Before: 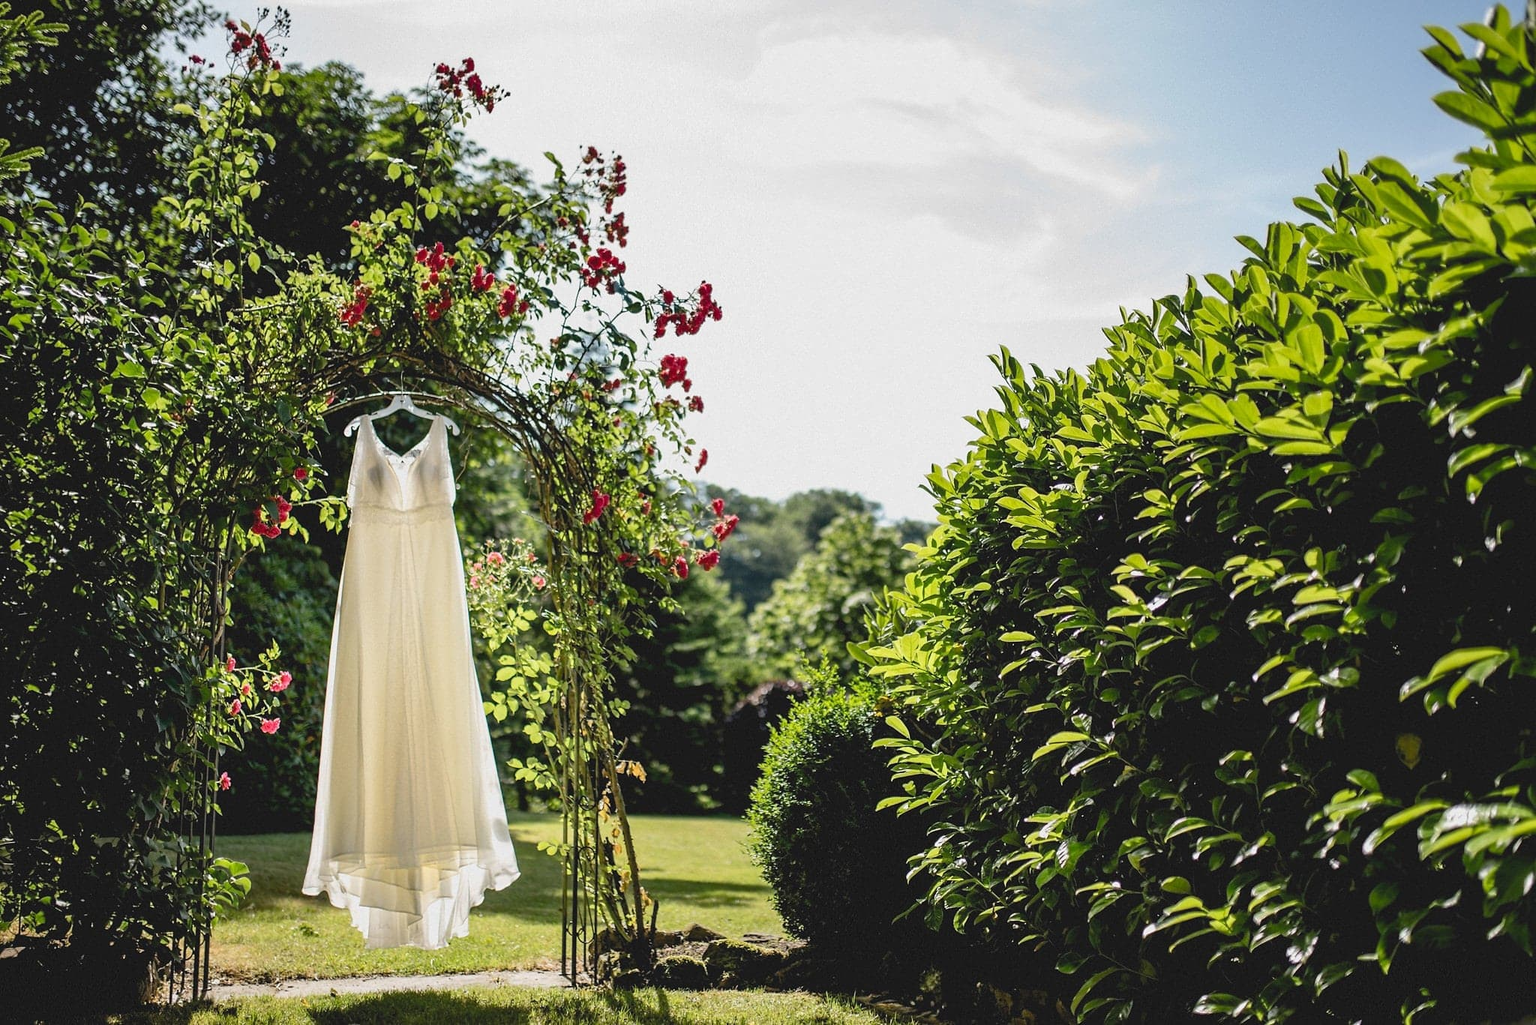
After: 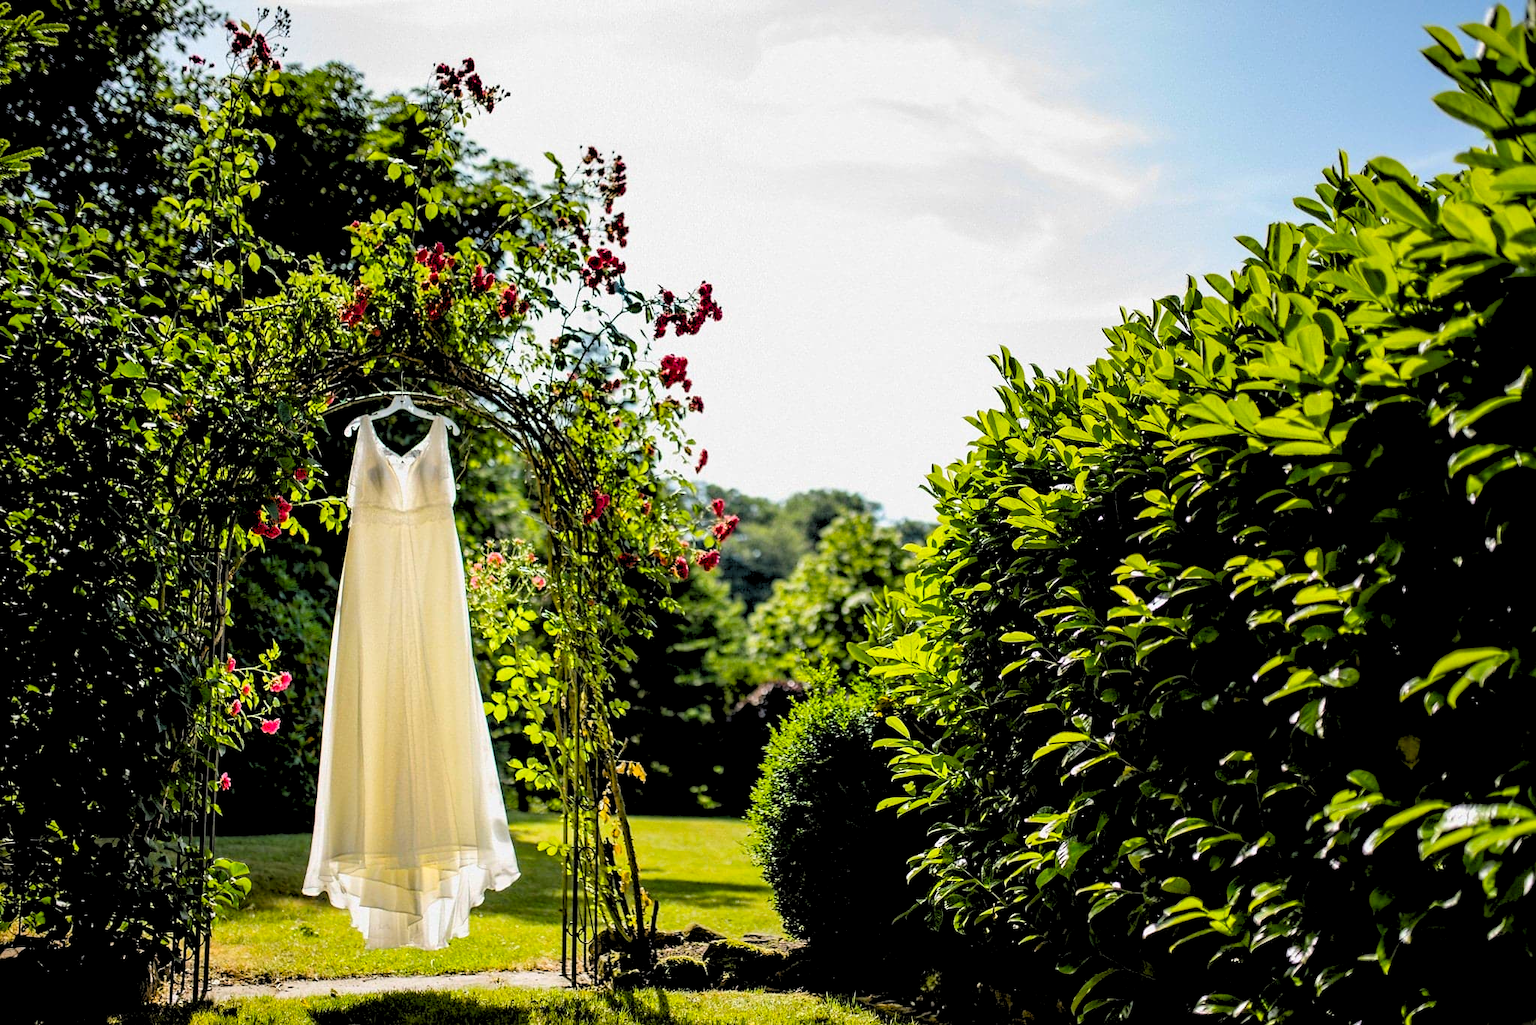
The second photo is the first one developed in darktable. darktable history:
color balance rgb: linear chroma grading › global chroma 15%, perceptual saturation grading › global saturation 30%
rgb levels: levels [[0.029, 0.461, 0.922], [0, 0.5, 1], [0, 0.5, 1]]
